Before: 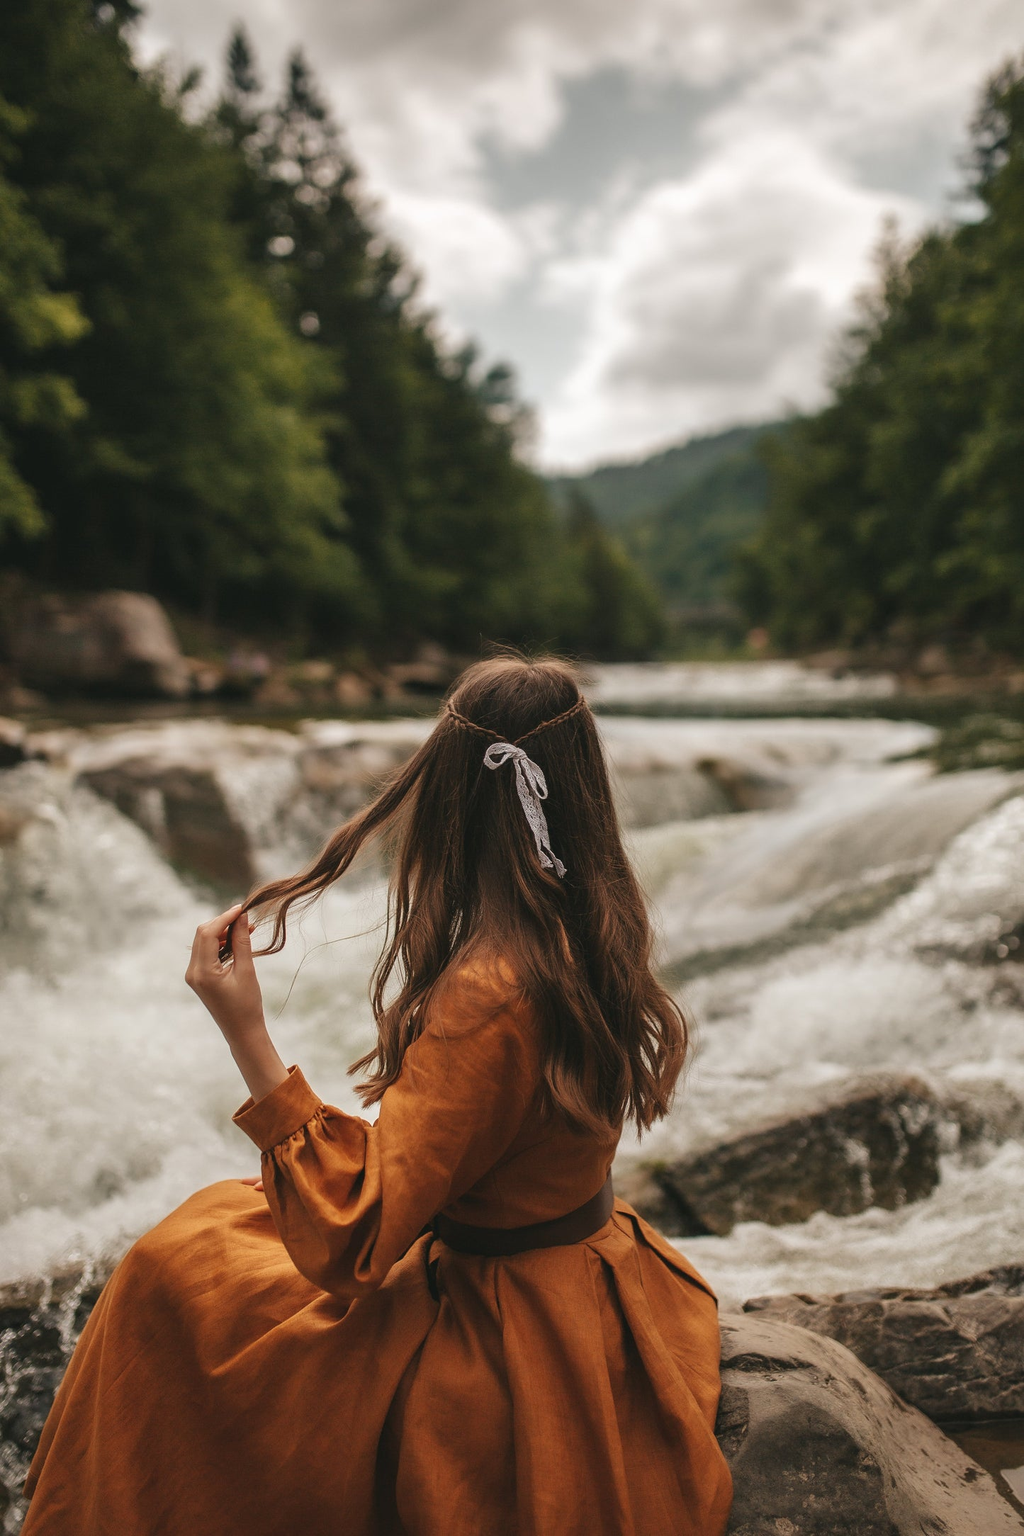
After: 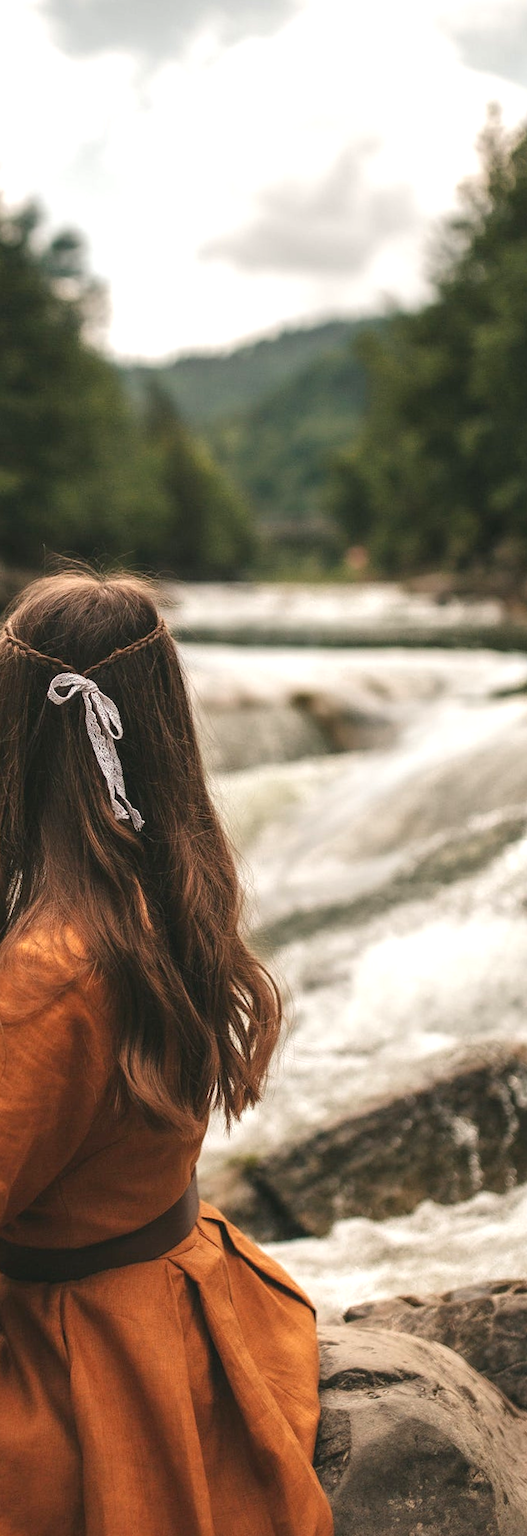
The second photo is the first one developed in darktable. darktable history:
rotate and perspective: rotation -0.013°, lens shift (vertical) -0.027, lens shift (horizontal) 0.178, crop left 0.016, crop right 0.989, crop top 0.082, crop bottom 0.918
crop: left 47.628%, top 6.643%, right 7.874%
exposure: black level correction 0, exposure 0.68 EV, compensate exposure bias true, compensate highlight preservation false
local contrast: highlights 100%, shadows 100%, detail 120%, midtone range 0.2
